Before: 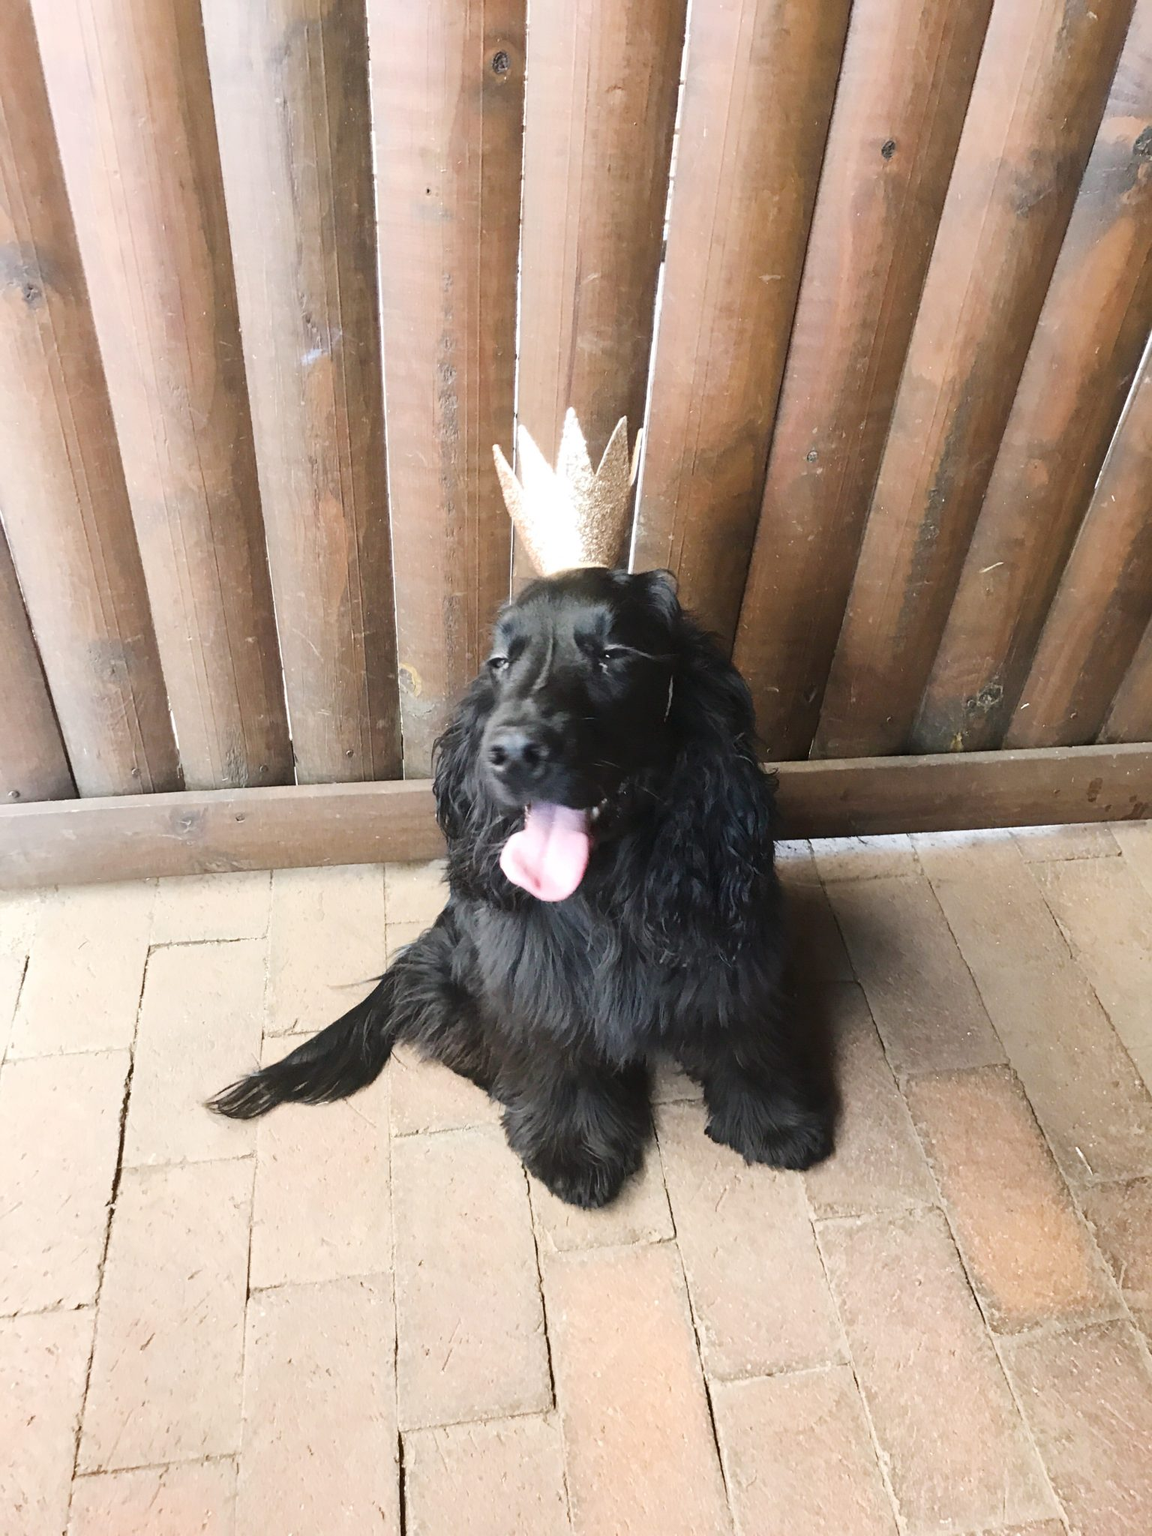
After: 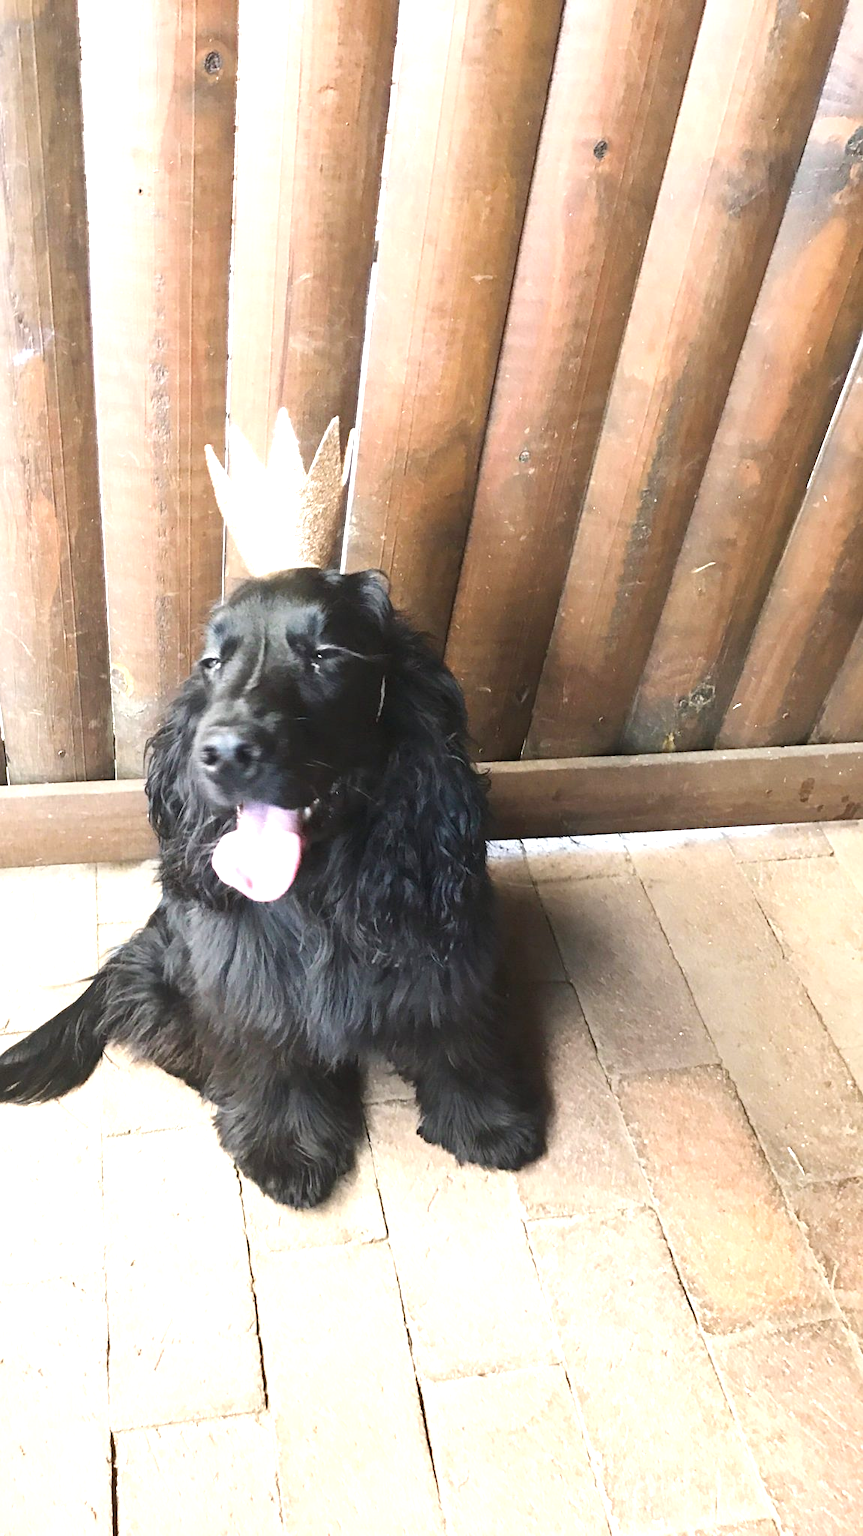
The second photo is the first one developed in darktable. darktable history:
exposure: black level correction 0, exposure 0.837 EV, compensate exposure bias true, compensate highlight preservation false
crop and rotate: left 25.001%
